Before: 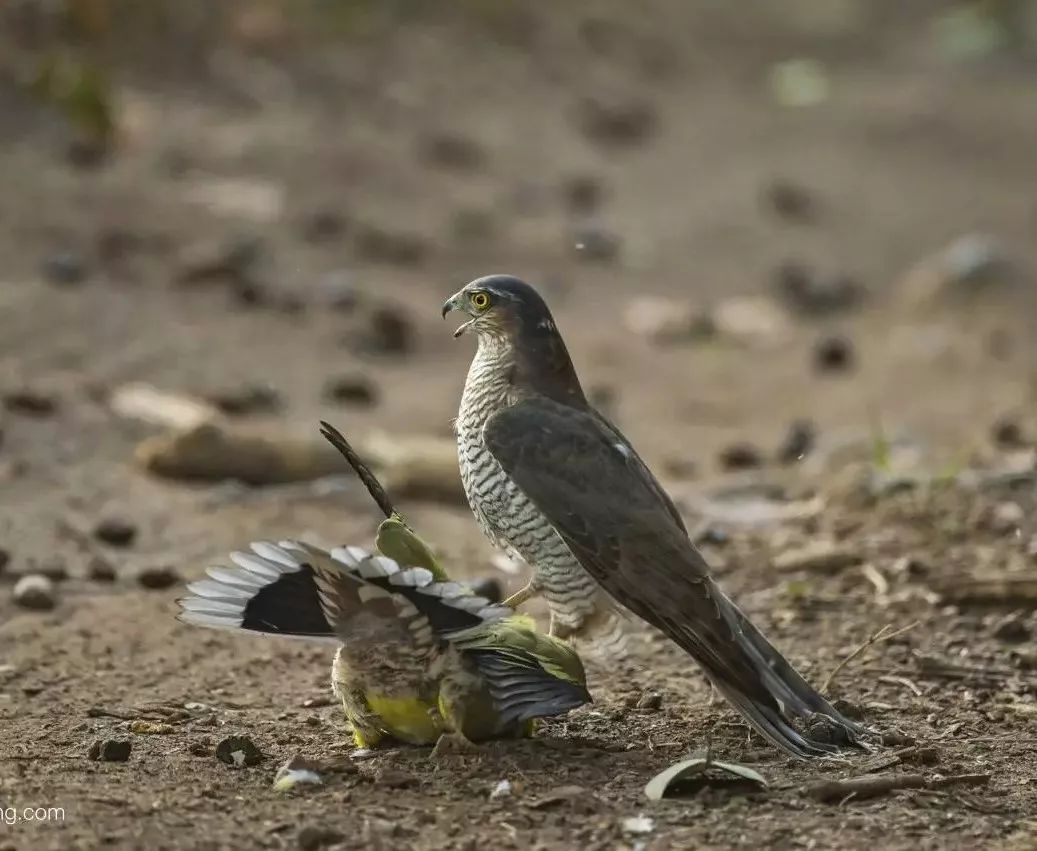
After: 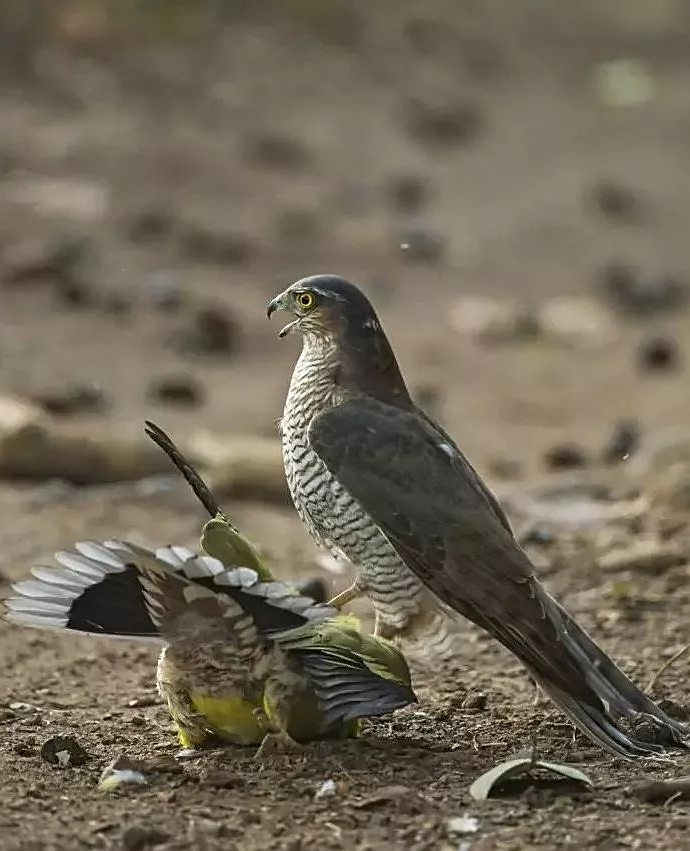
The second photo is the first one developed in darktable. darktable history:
crop: left 16.899%, right 16.556%
sharpen: on, module defaults
